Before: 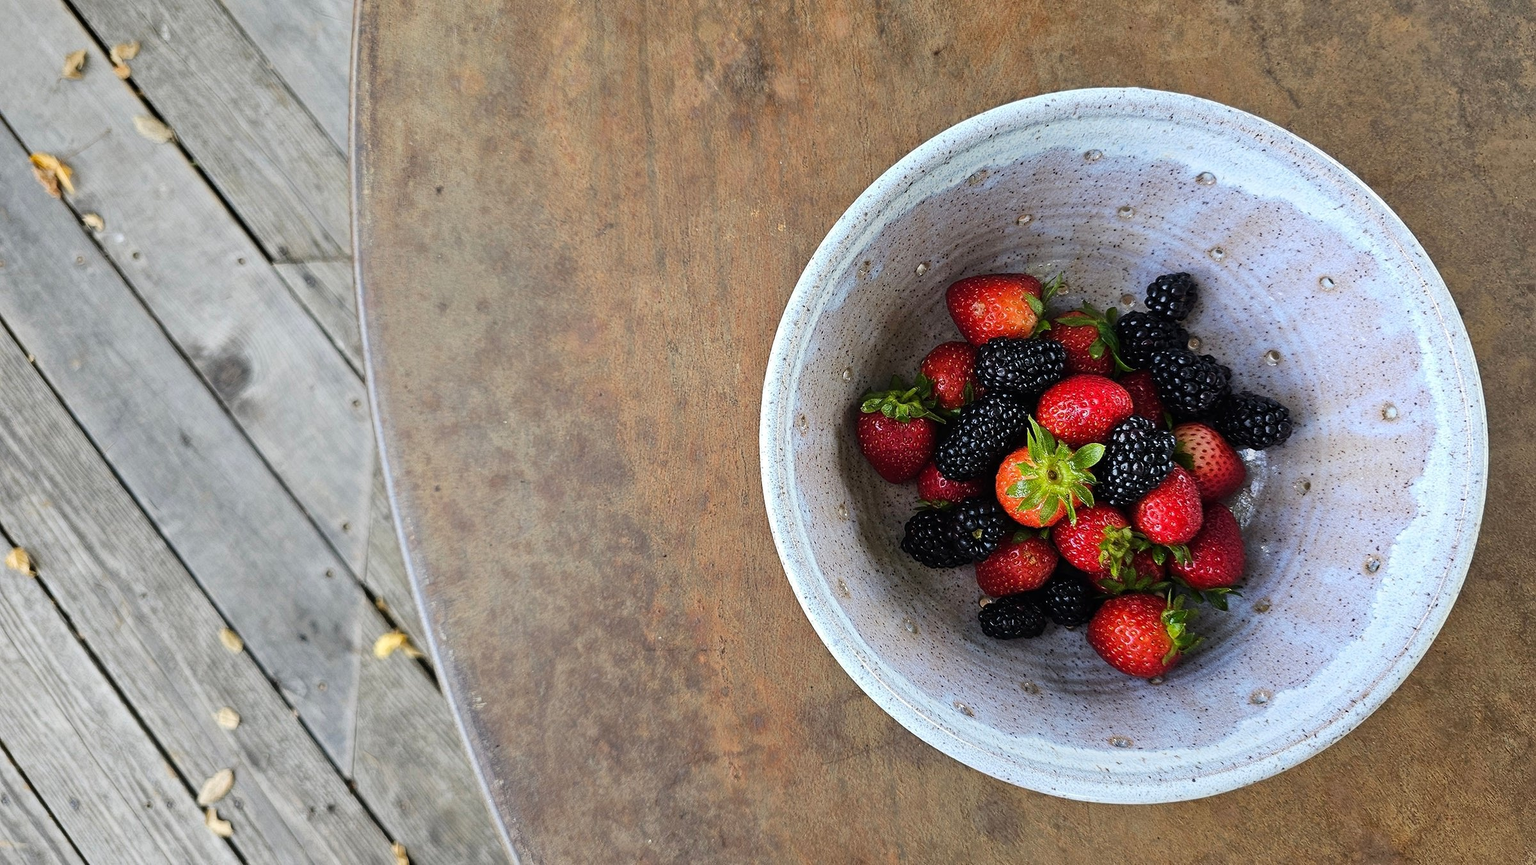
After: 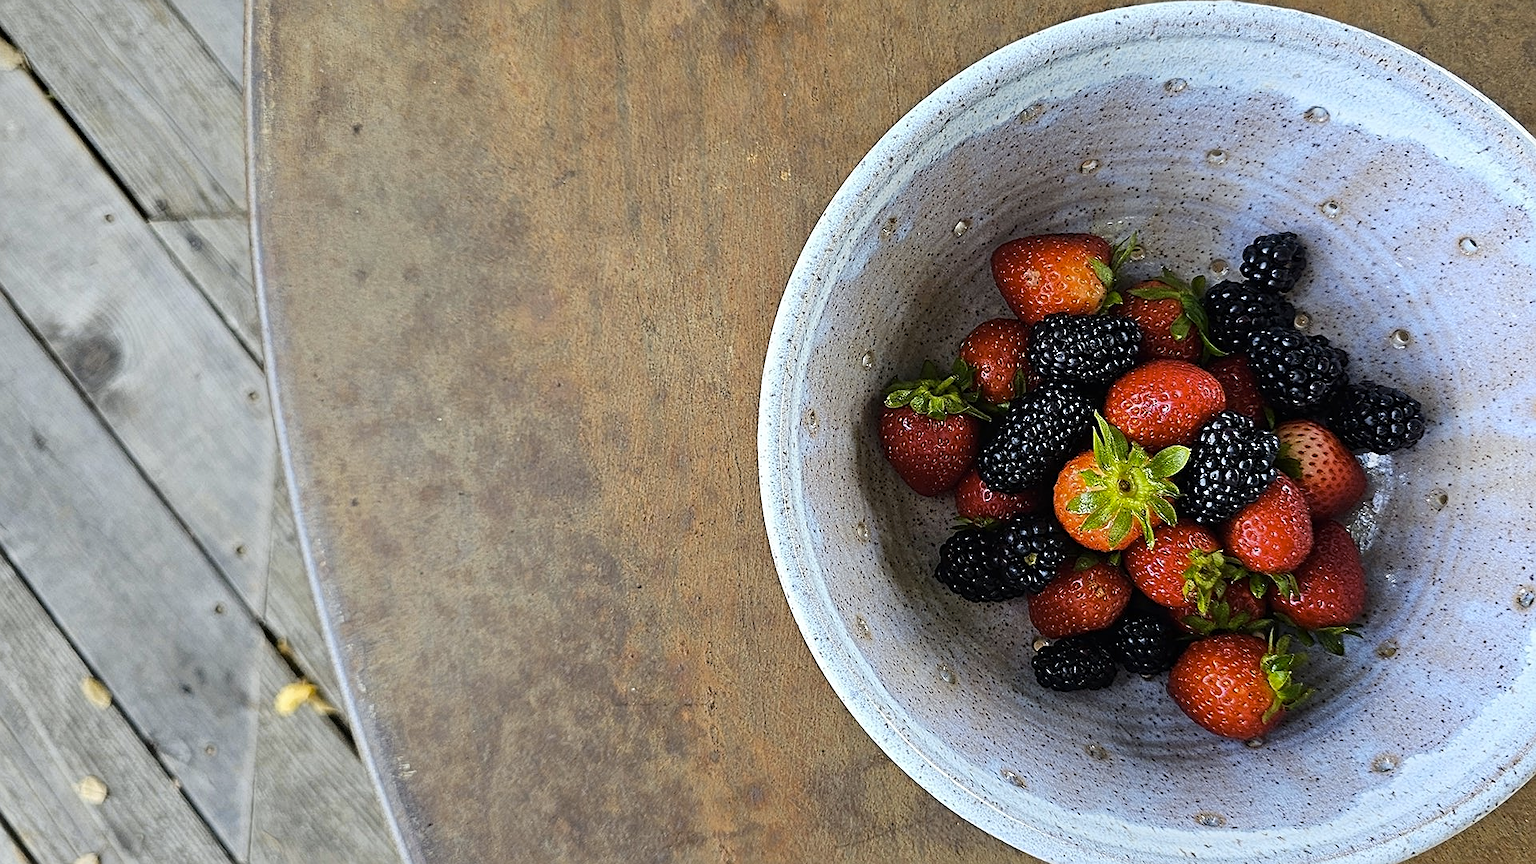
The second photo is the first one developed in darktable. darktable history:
crop and rotate: left 10.071%, top 10.071%, right 10.02%, bottom 10.02%
white balance: red 0.978, blue 0.999
sharpen: on, module defaults
color contrast: green-magenta contrast 0.8, blue-yellow contrast 1.1, unbound 0
